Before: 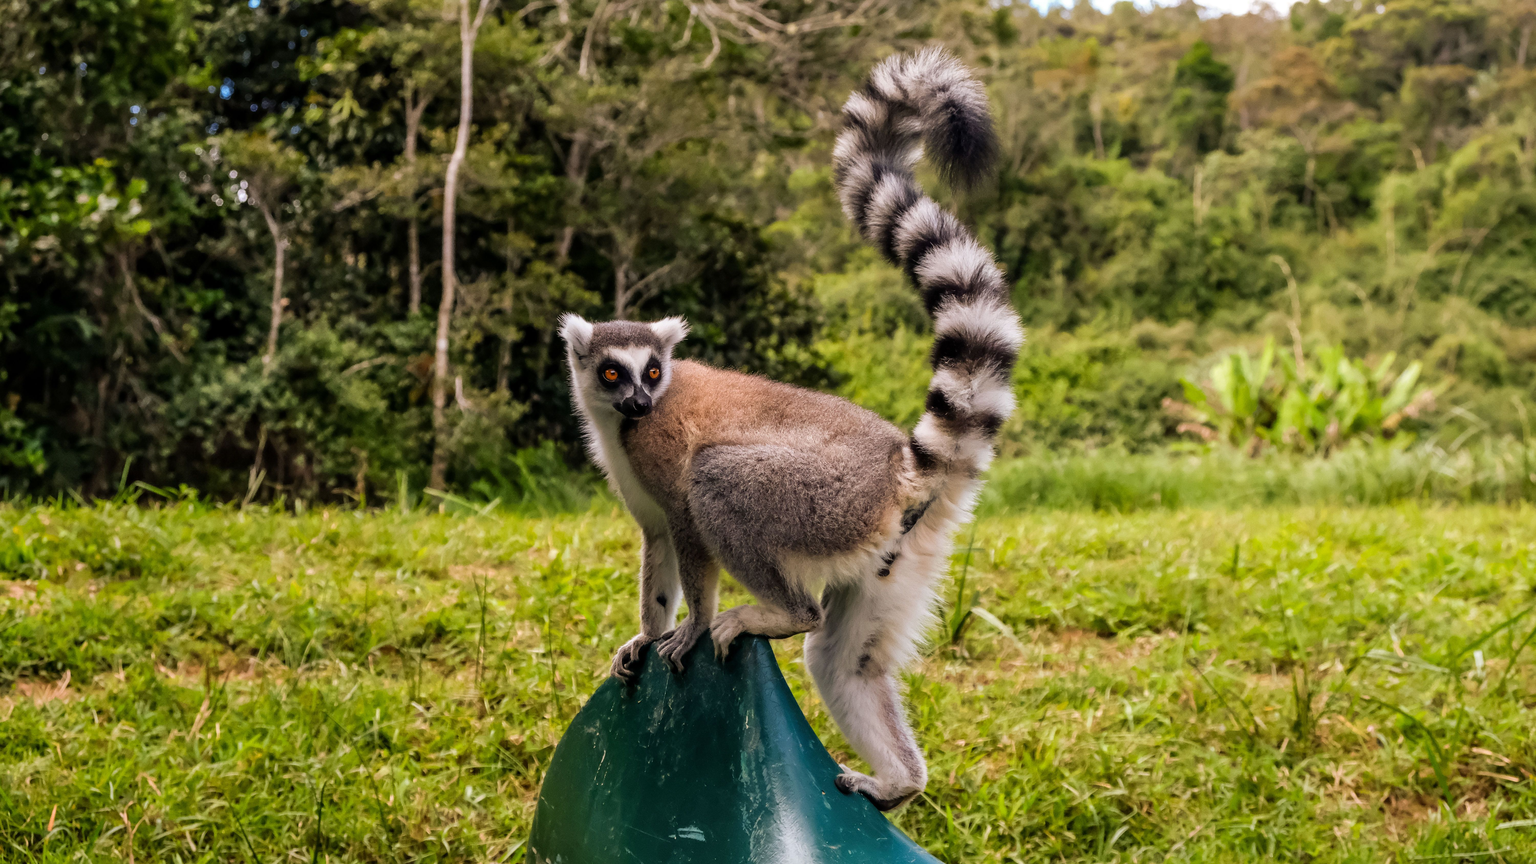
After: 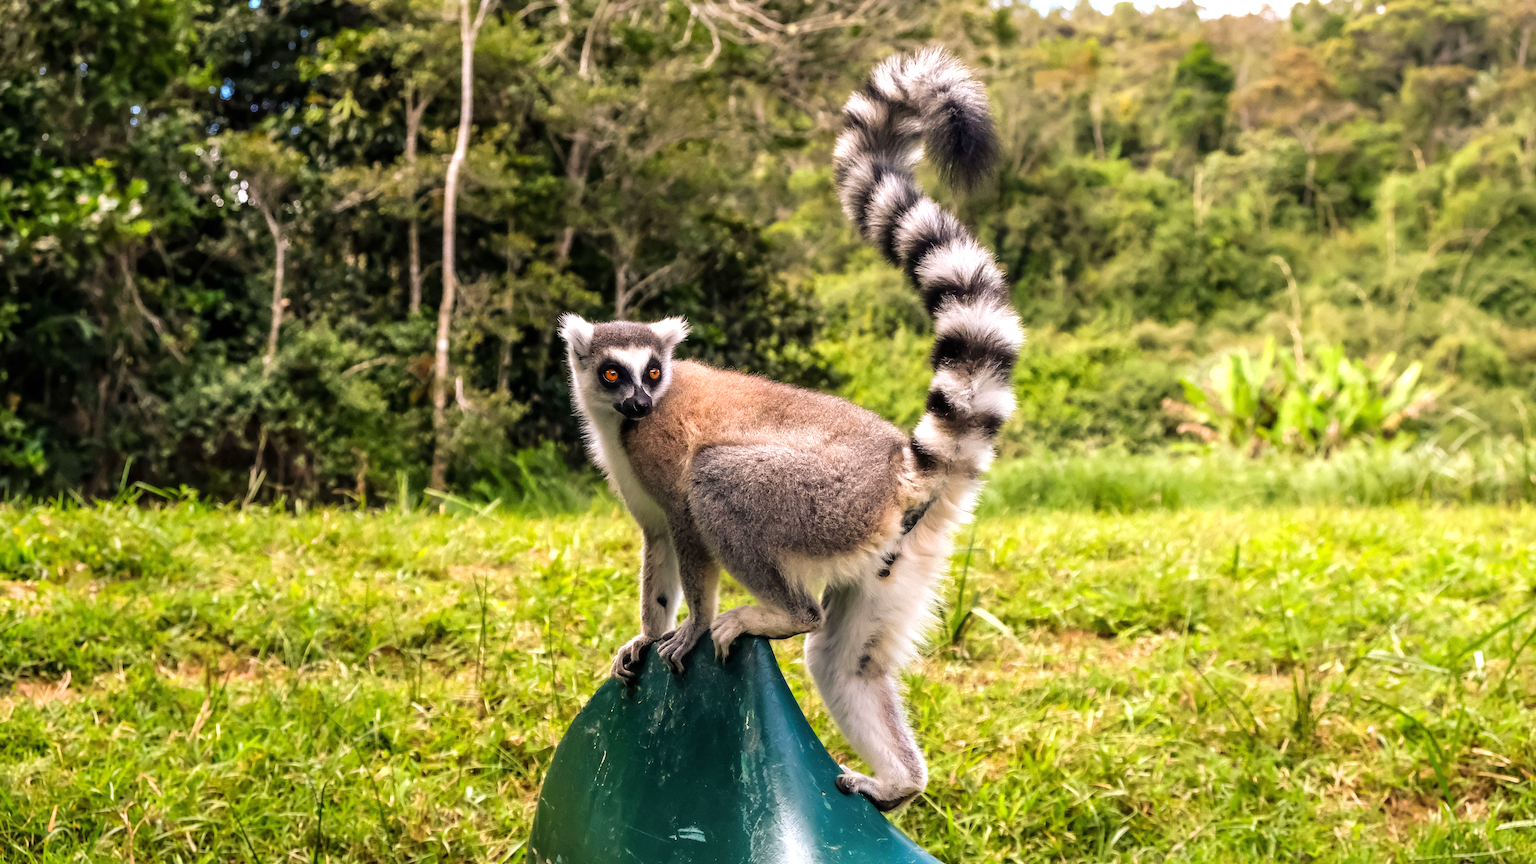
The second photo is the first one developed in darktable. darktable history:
exposure: black level correction 0, exposure 0.691 EV, compensate exposure bias true, compensate highlight preservation false
